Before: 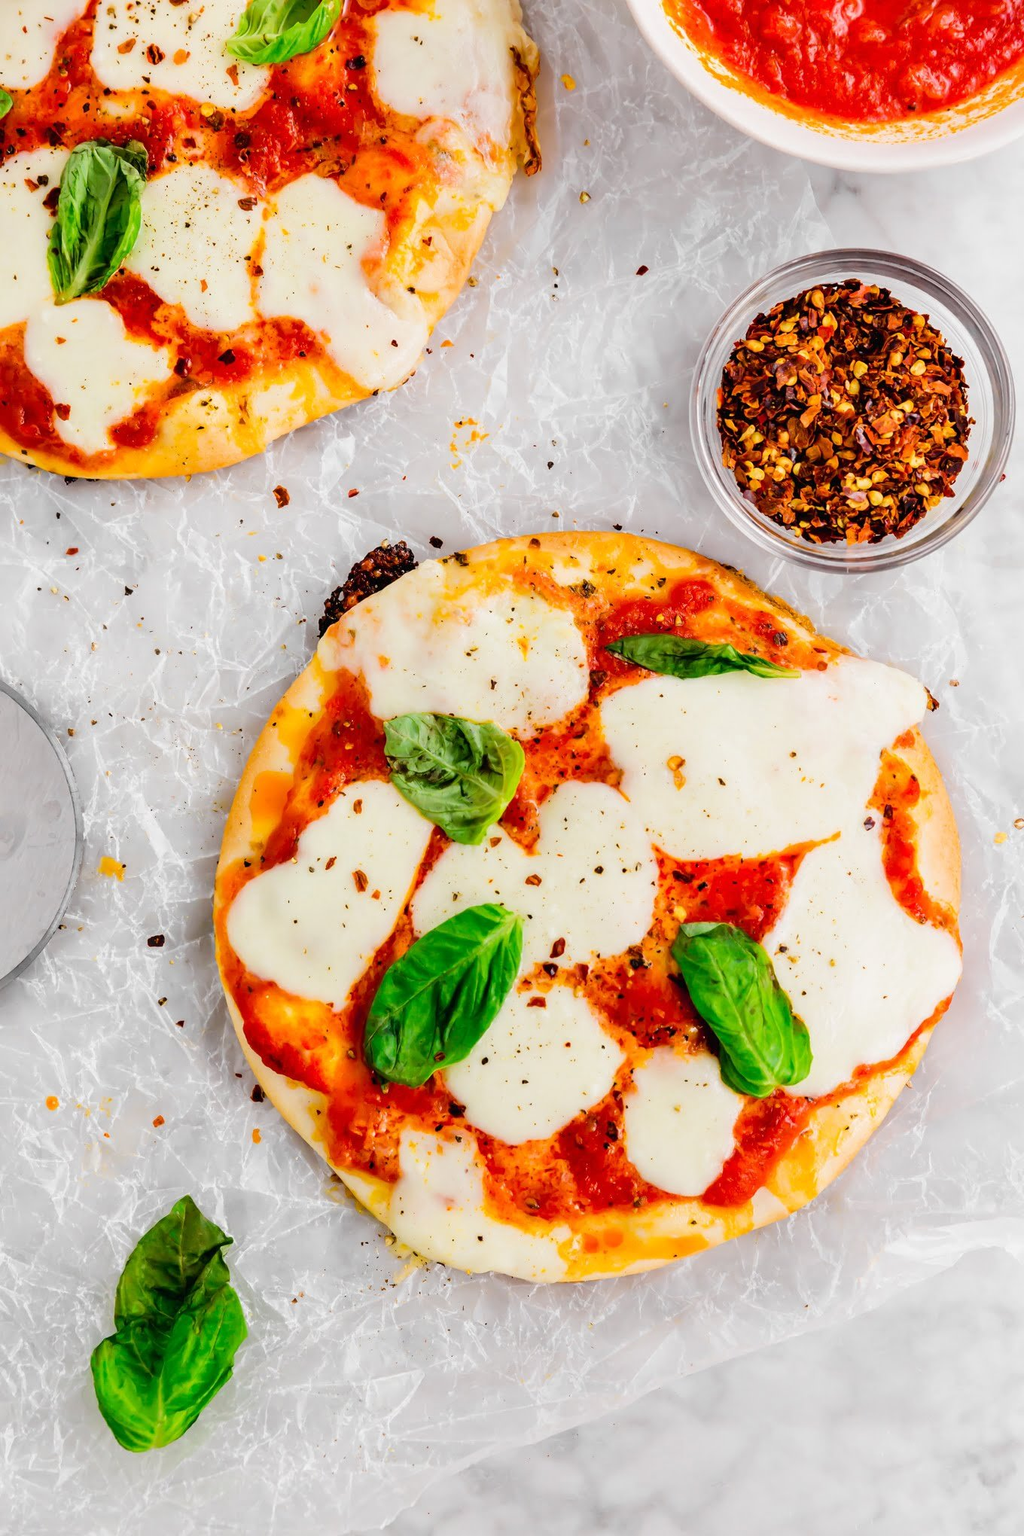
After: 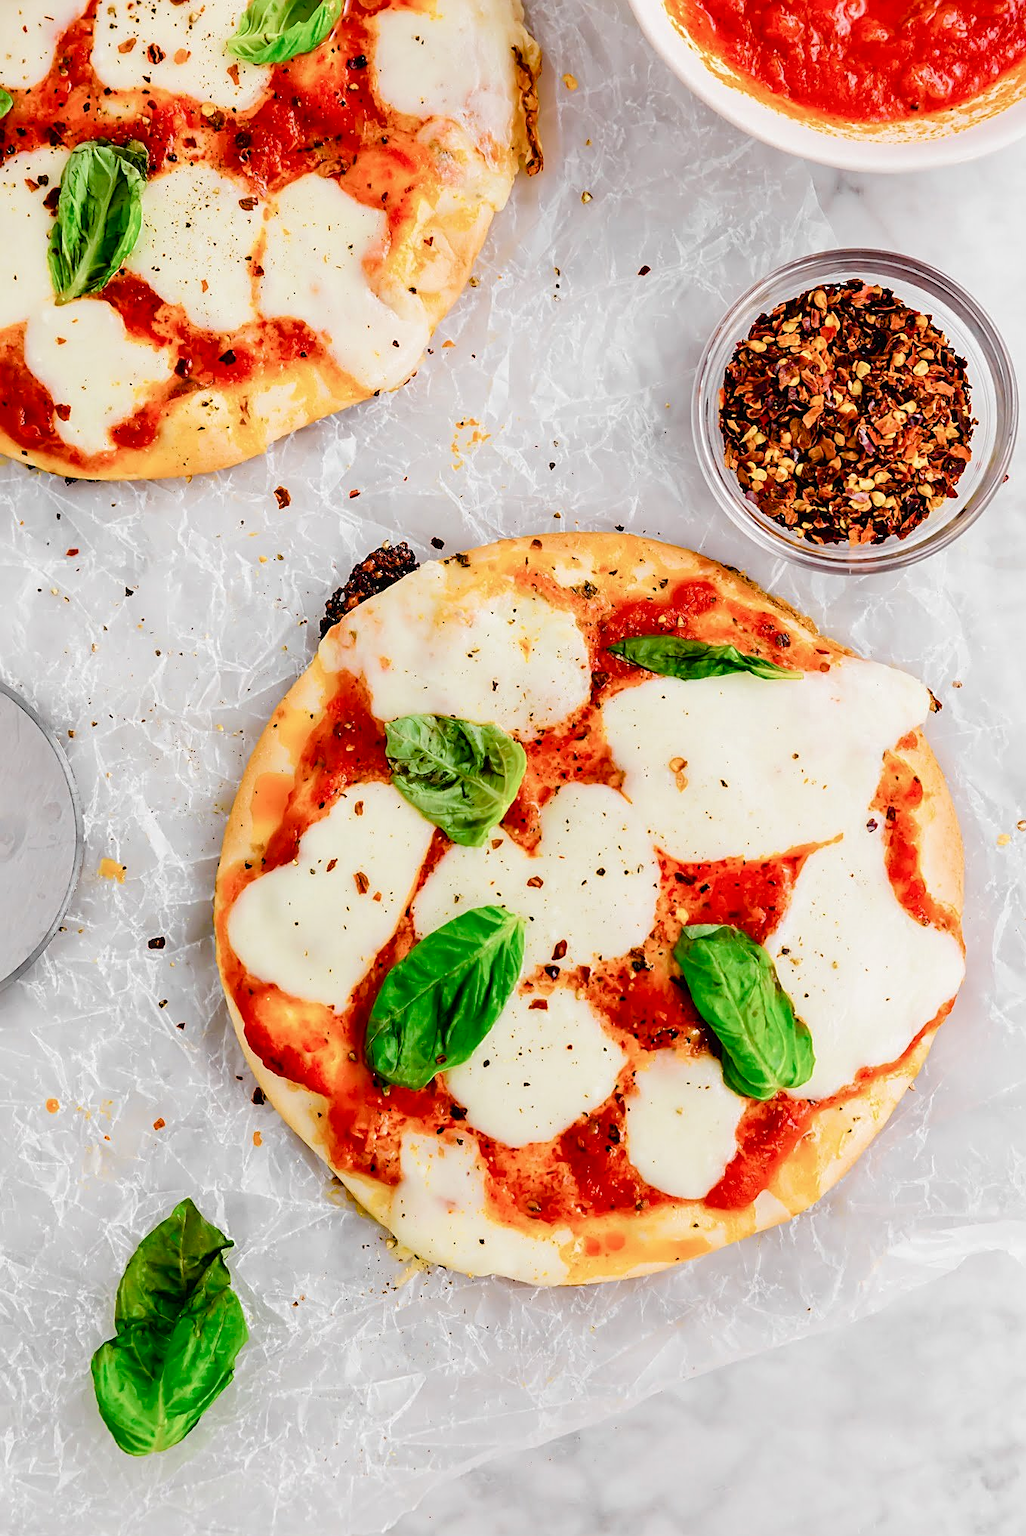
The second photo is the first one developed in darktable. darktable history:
velvia: strength 14.48%
color balance rgb: perceptual saturation grading › global saturation 20%, perceptual saturation grading › highlights -49.052%, perceptual saturation grading › shadows 24.905%, global vibrance 20%
crop: top 0.088%, bottom 0.191%
sharpen: on, module defaults
